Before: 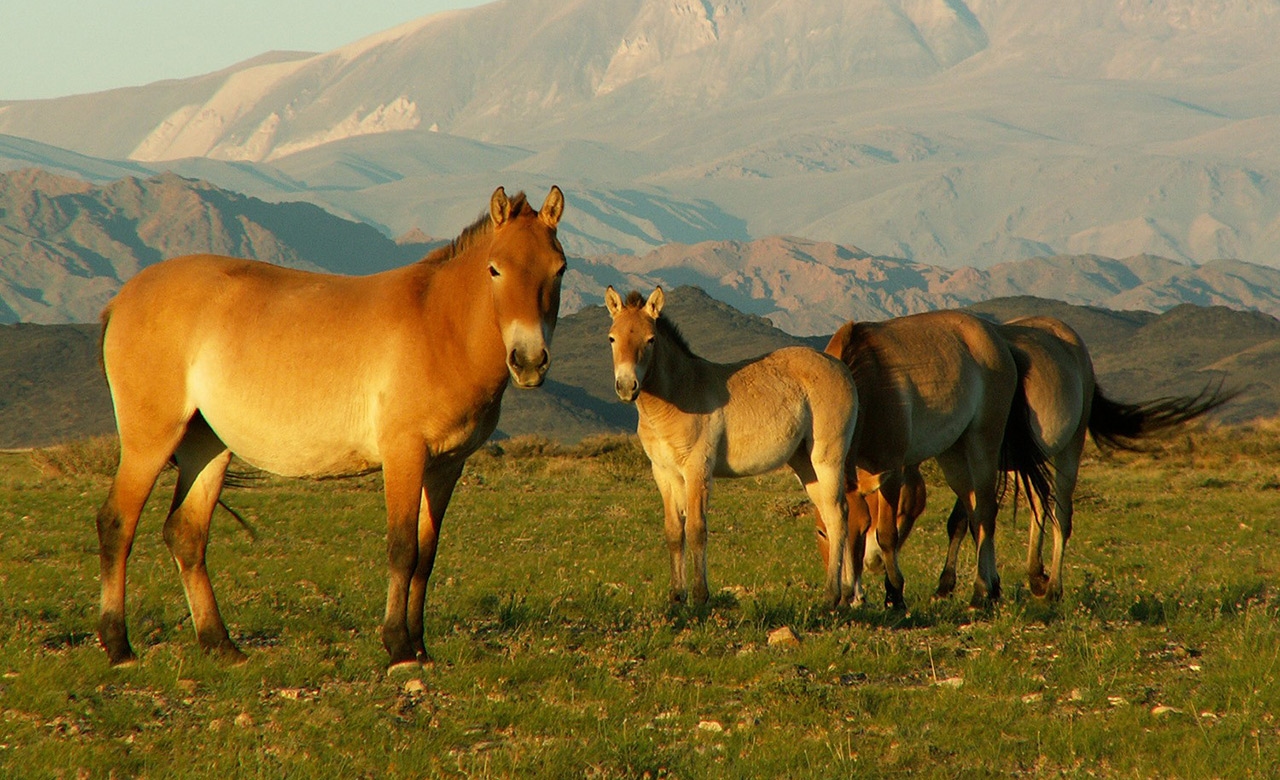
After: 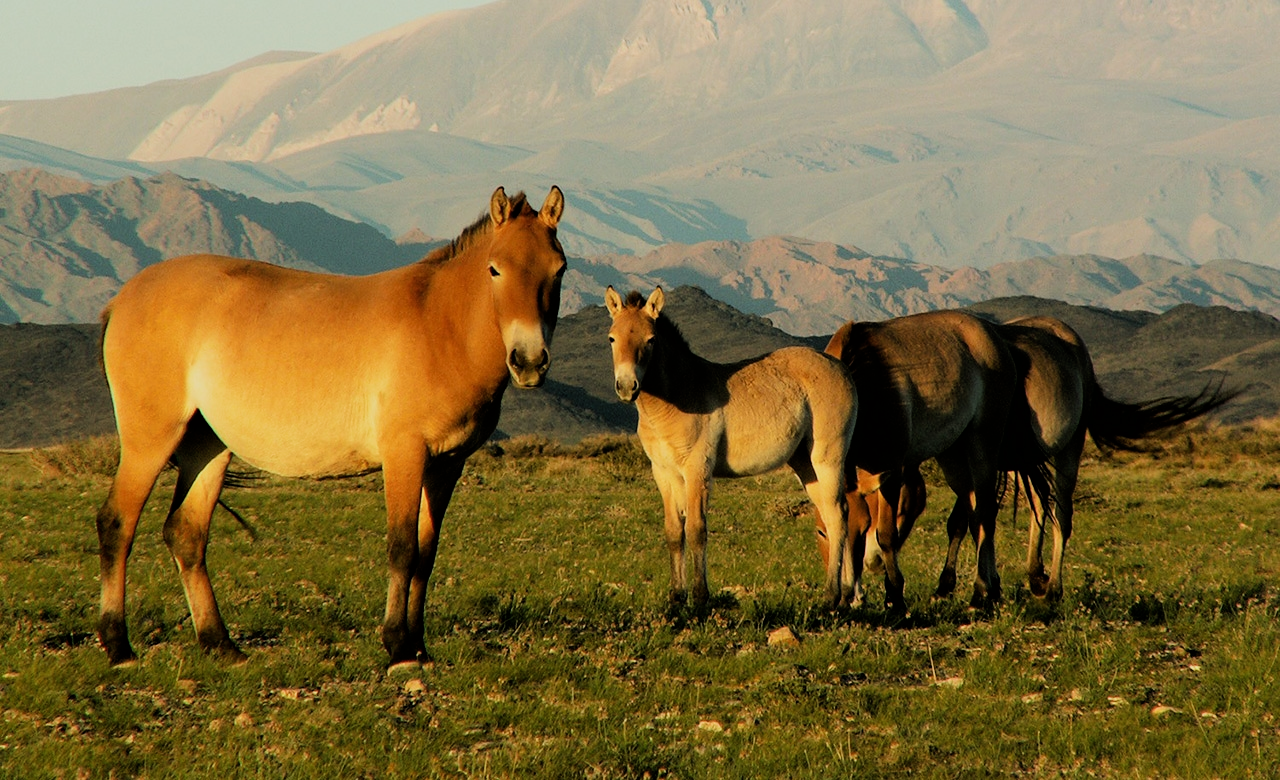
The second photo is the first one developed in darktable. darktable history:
filmic rgb: black relative exposure -5 EV, hardness 2.88, contrast 1.3, highlights saturation mix -10%
